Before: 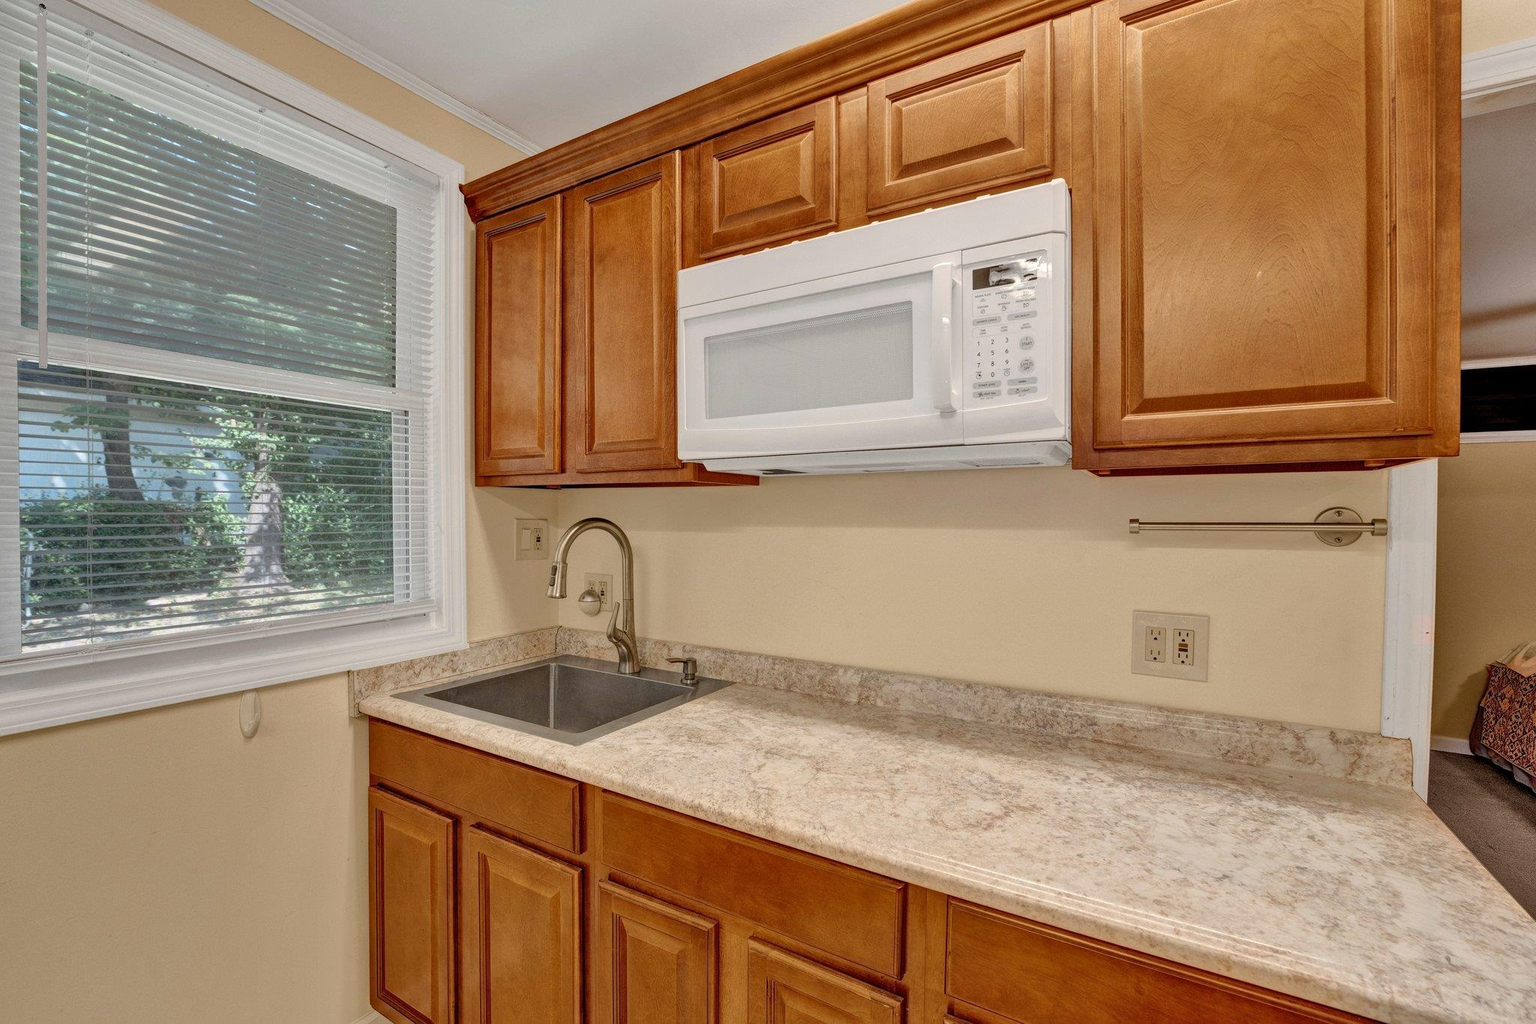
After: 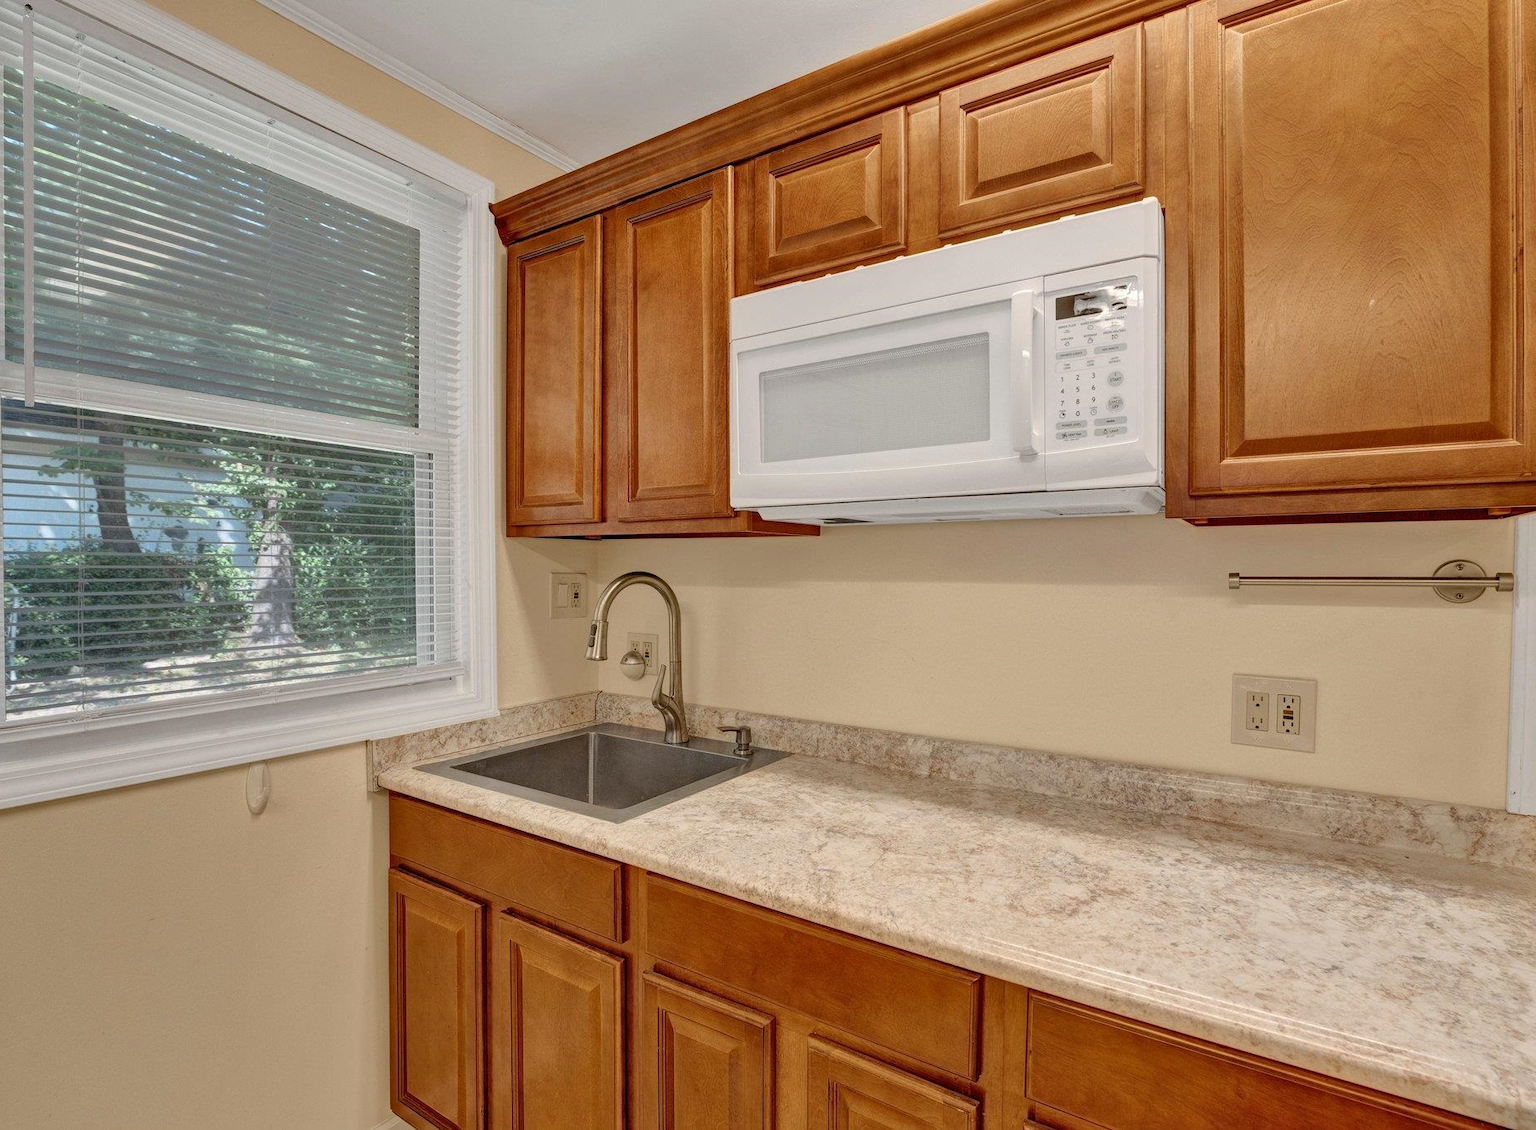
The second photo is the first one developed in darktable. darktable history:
crop and rotate: left 1.12%, right 8.26%
